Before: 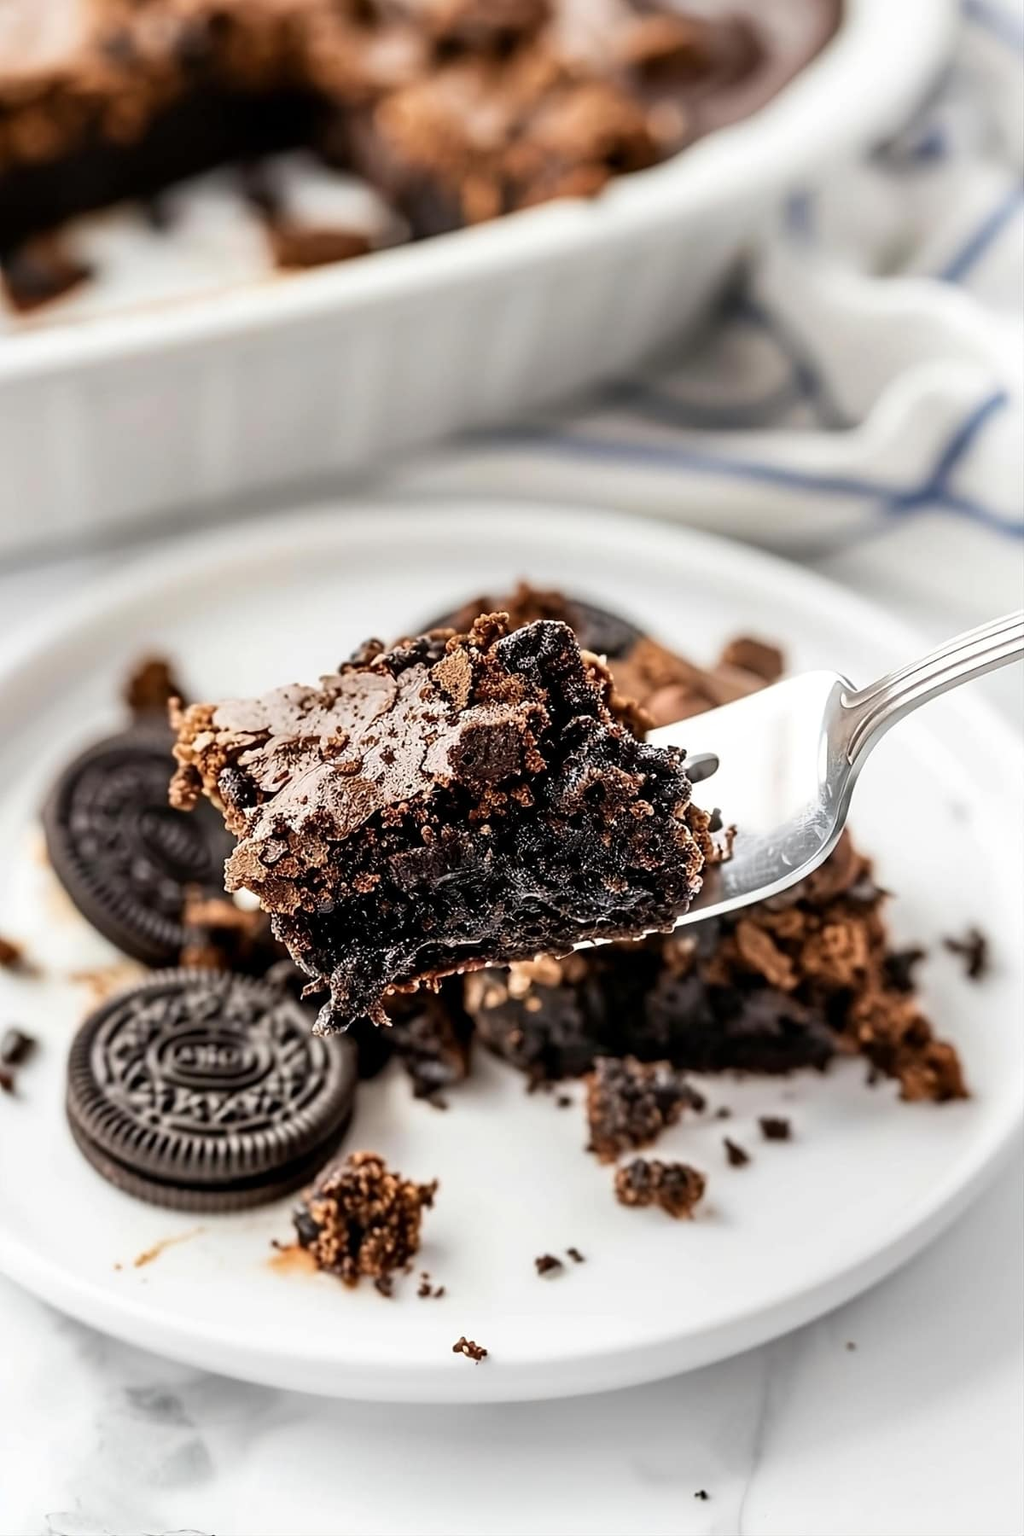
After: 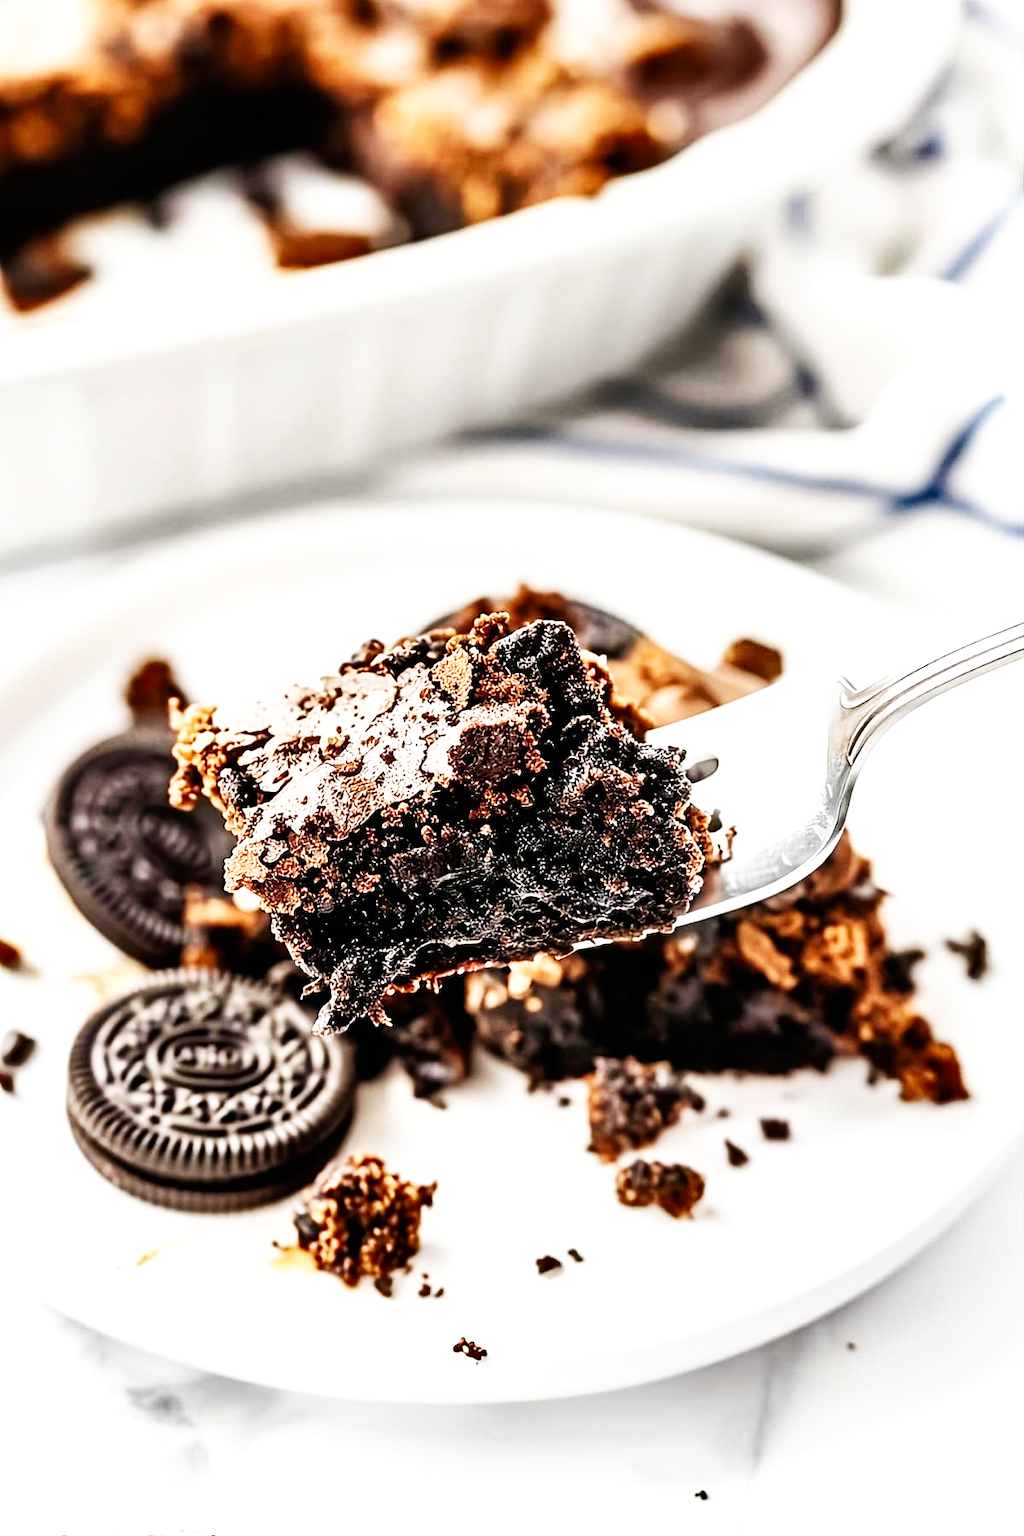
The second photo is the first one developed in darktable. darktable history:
color calibration: x 0.342, y 0.356, temperature 5102.71 K
shadows and highlights: shadows 12.03, white point adjustment 1.18, soften with gaussian
base curve: curves: ch0 [(0, 0) (0.007, 0.004) (0.027, 0.03) (0.046, 0.07) (0.207, 0.54) (0.442, 0.872) (0.673, 0.972) (1, 1)], preserve colors none
